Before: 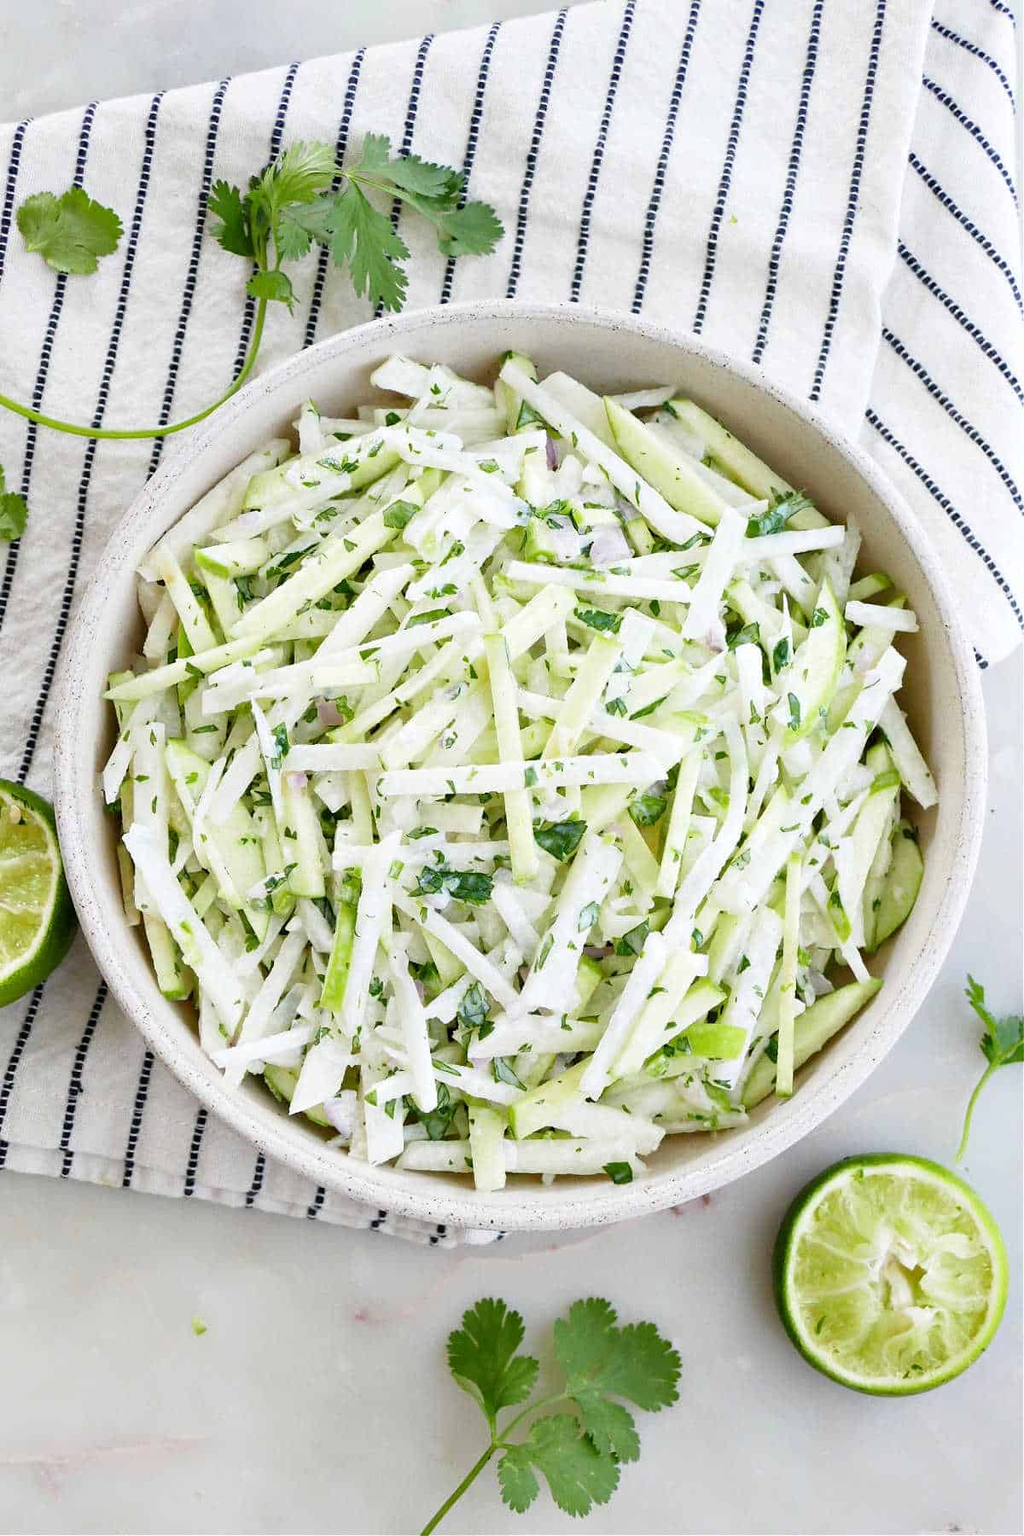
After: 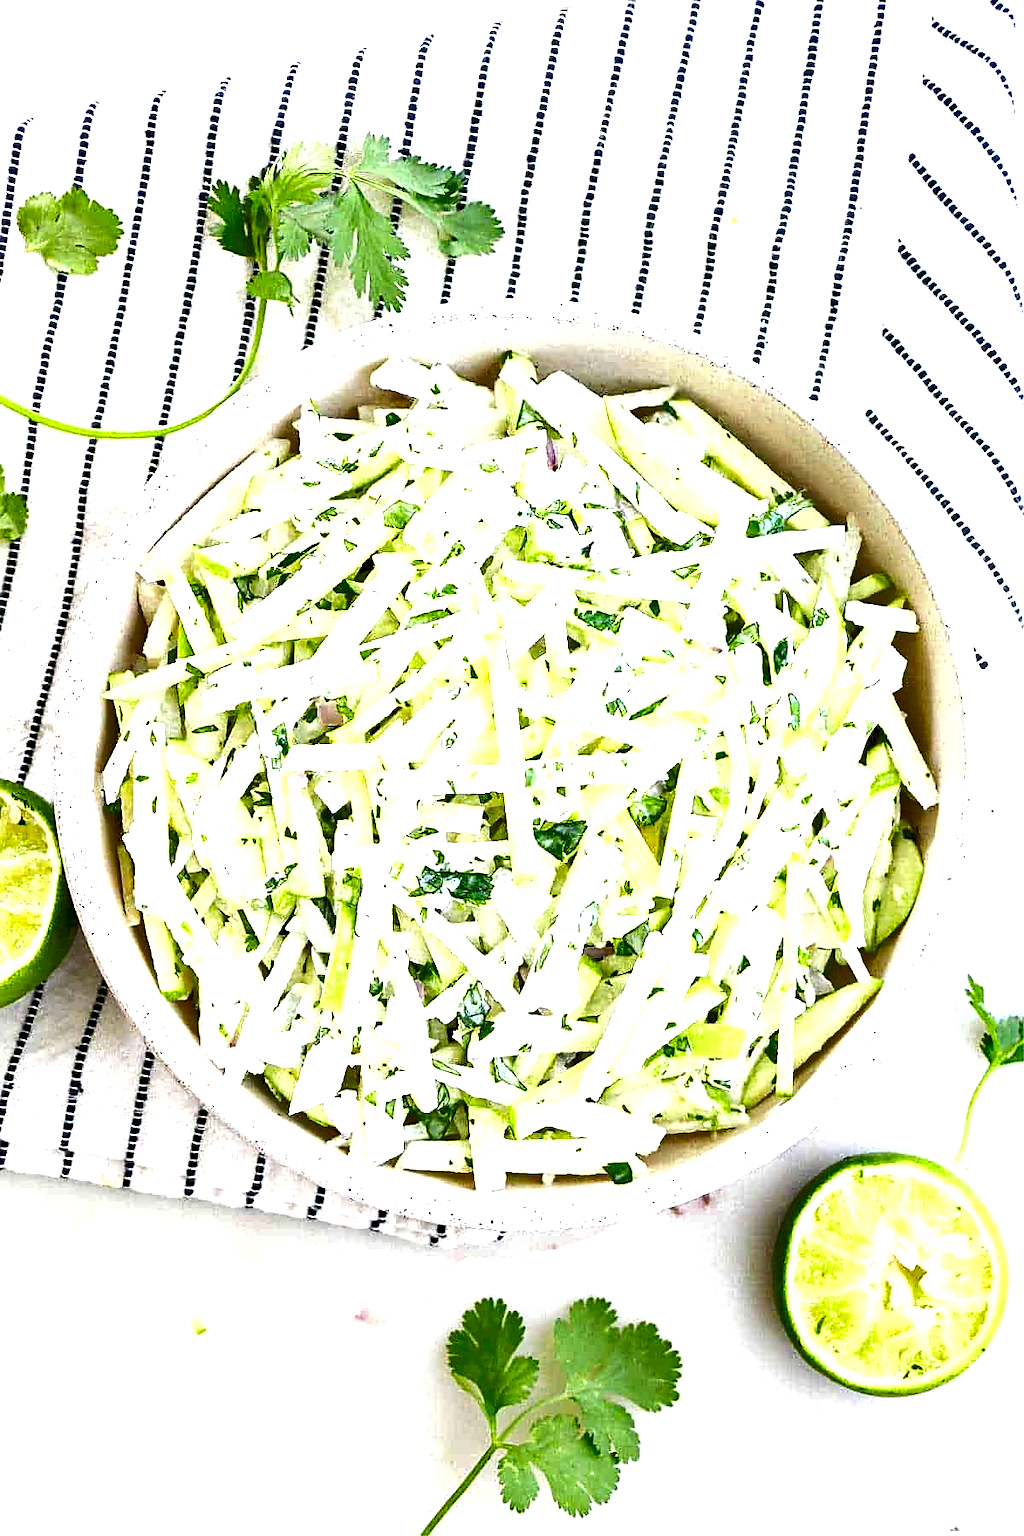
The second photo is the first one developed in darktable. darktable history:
haze removal: compatibility mode true, adaptive false
sharpen: on, module defaults
exposure: black level correction 0, exposure 1.281 EV, compensate exposure bias true, compensate highlight preservation false
shadows and highlights: shadows 31.5, highlights -32.49, soften with gaussian
